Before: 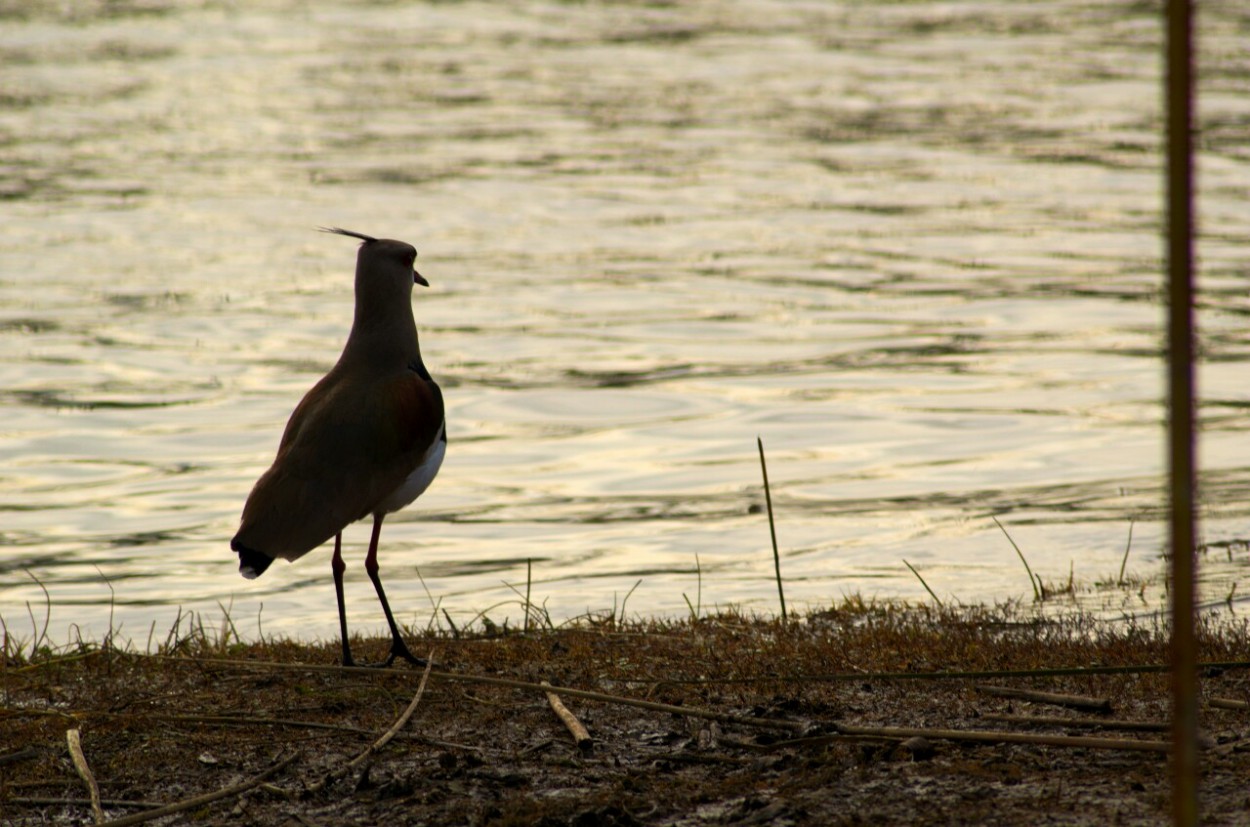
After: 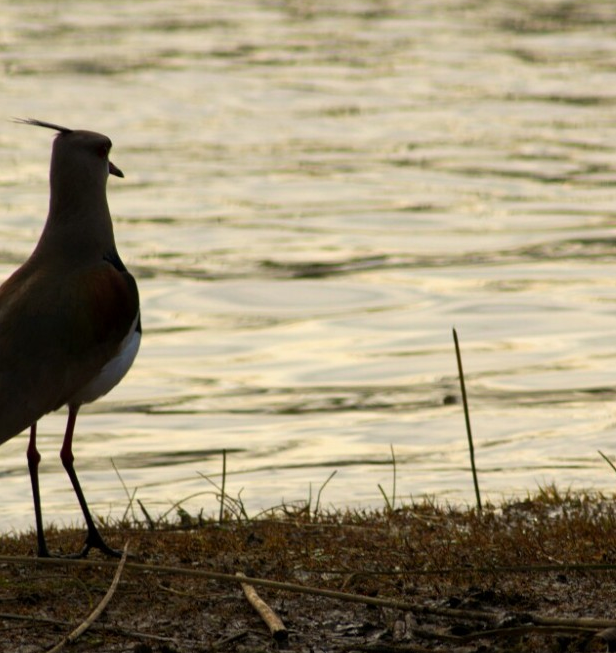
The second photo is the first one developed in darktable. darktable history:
exposure: exposure -0.043 EV, compensate highlight preservation false
crop and rotate: angle 0.017°, left 24.391%, top 13.2%, right 26.228%, bottom 7.729%
